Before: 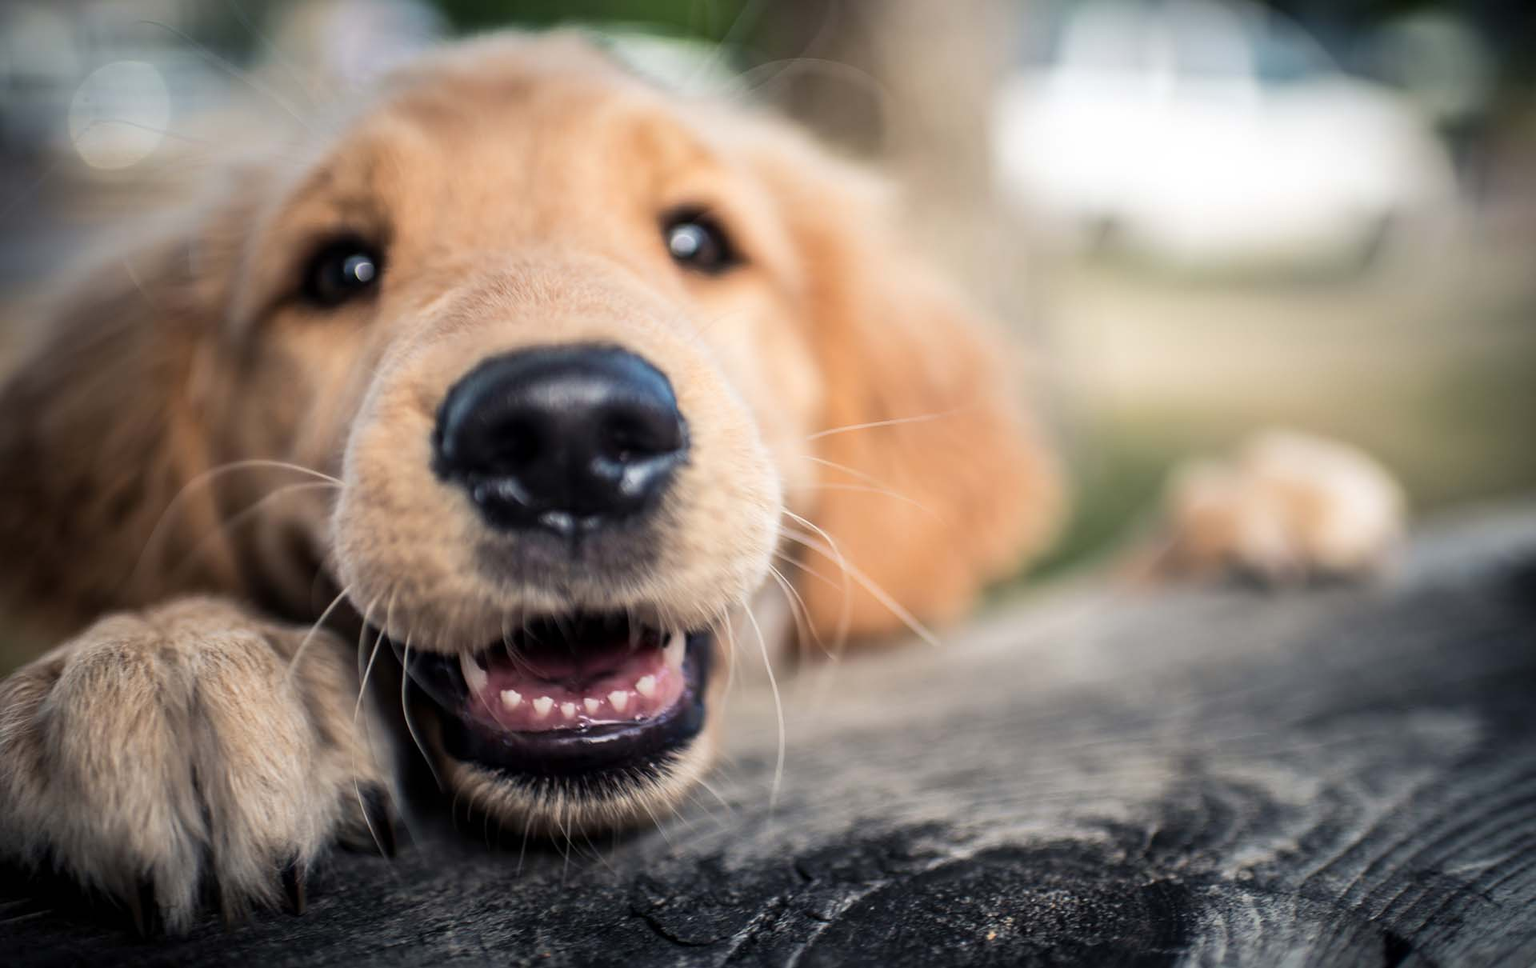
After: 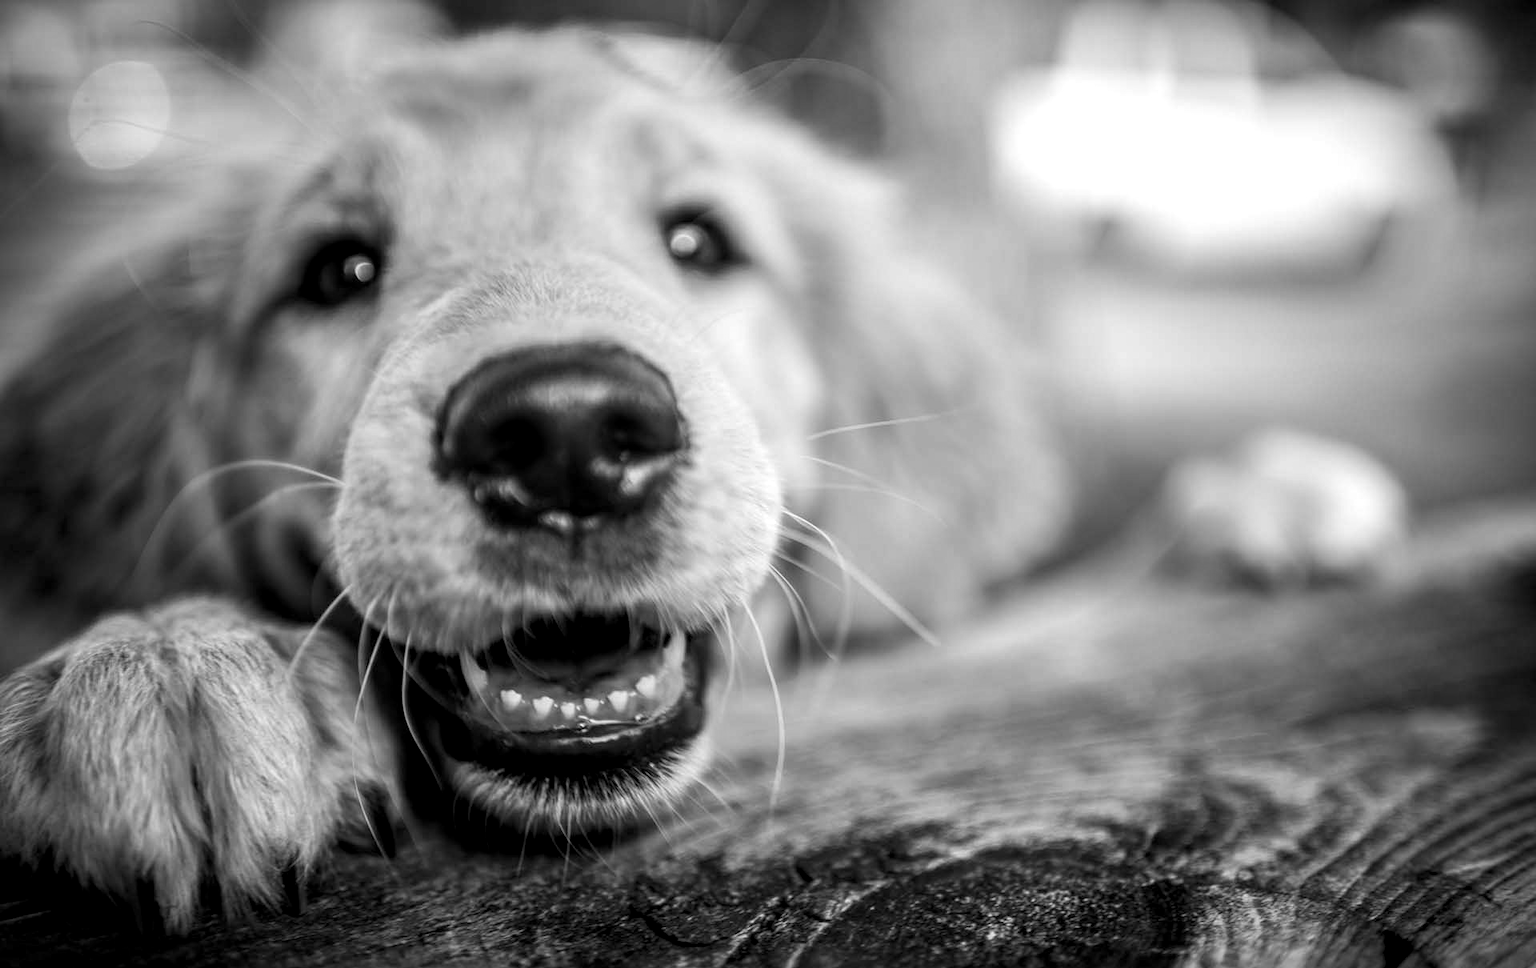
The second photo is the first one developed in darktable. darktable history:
local contrast: highlights 61%, detail 143%, midtone range 0.428
exposure: compensate highlight preservation false
monochrome: on, module defaults
